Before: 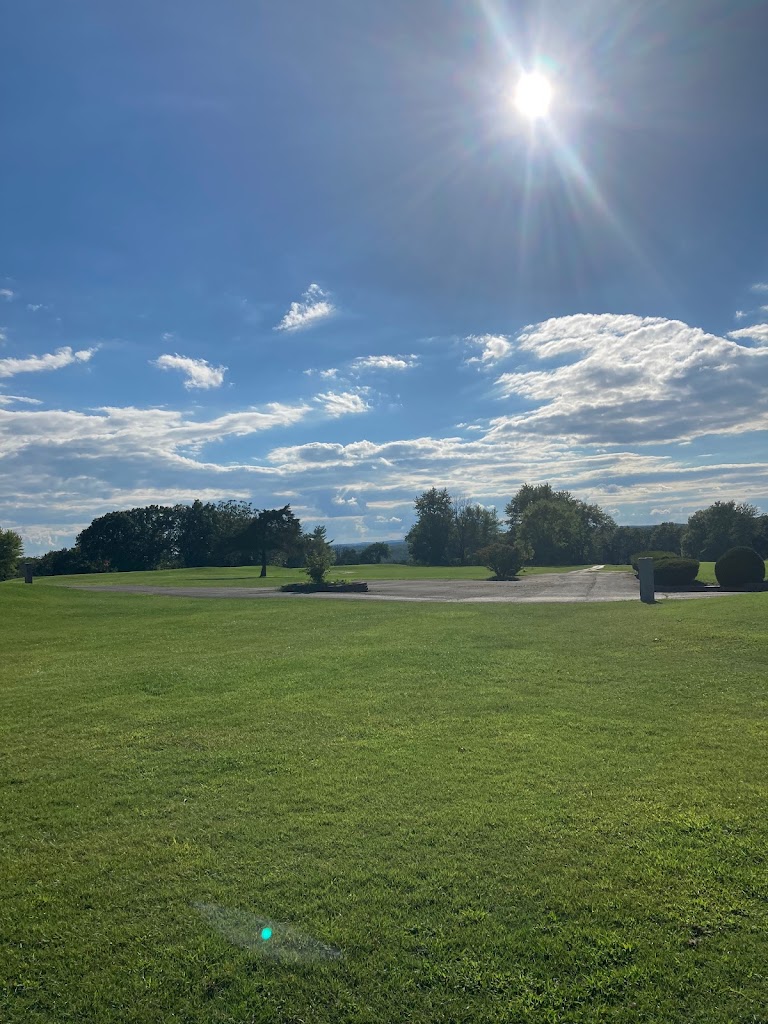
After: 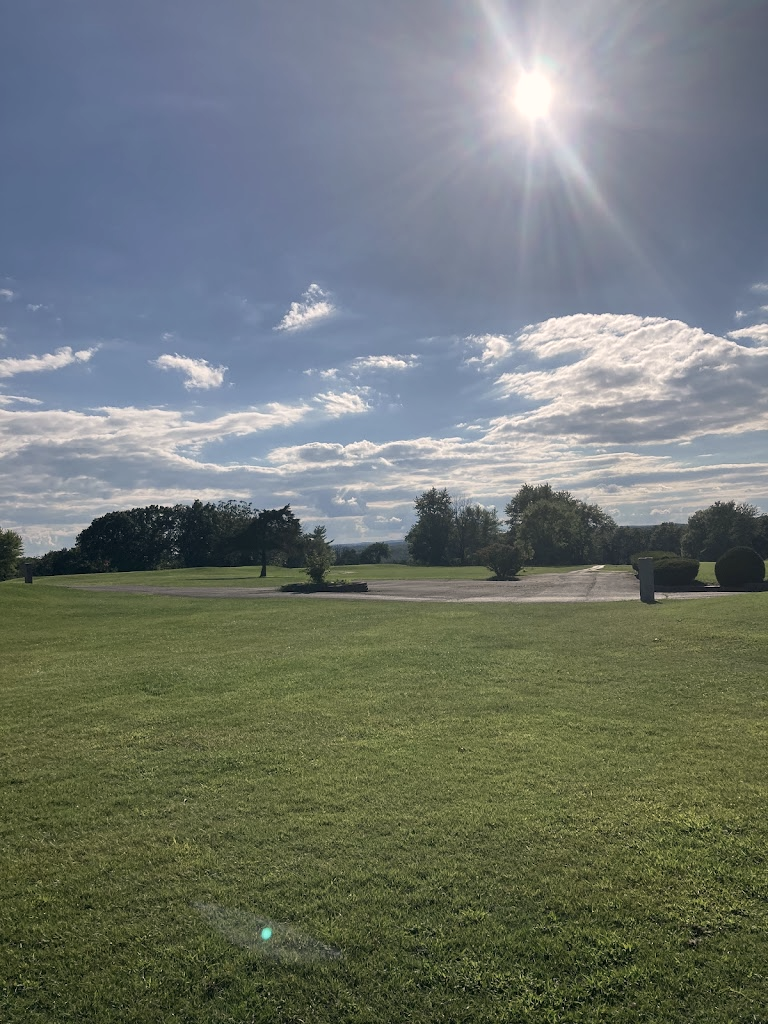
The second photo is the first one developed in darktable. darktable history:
contrast brightness saturation: contrast 0.102, saturation -0.303
color correction: highlights a* 3.84, highlights b* 5.07
shadows and highlights: radius 92.88, shadows -16.27, white point adjustment 0.227, highlights 31.27, compress 48.58%, soften with gaussian
